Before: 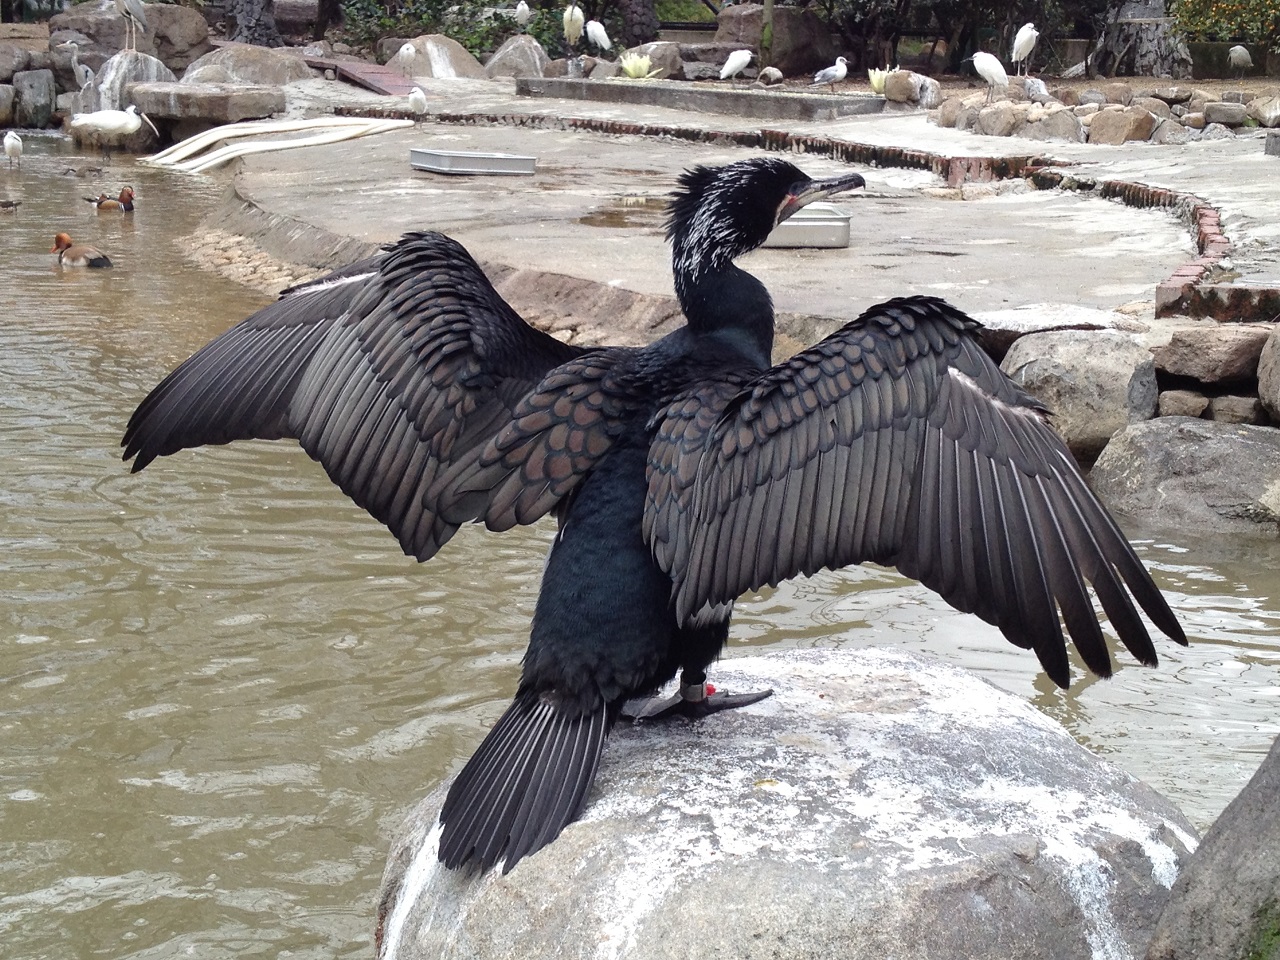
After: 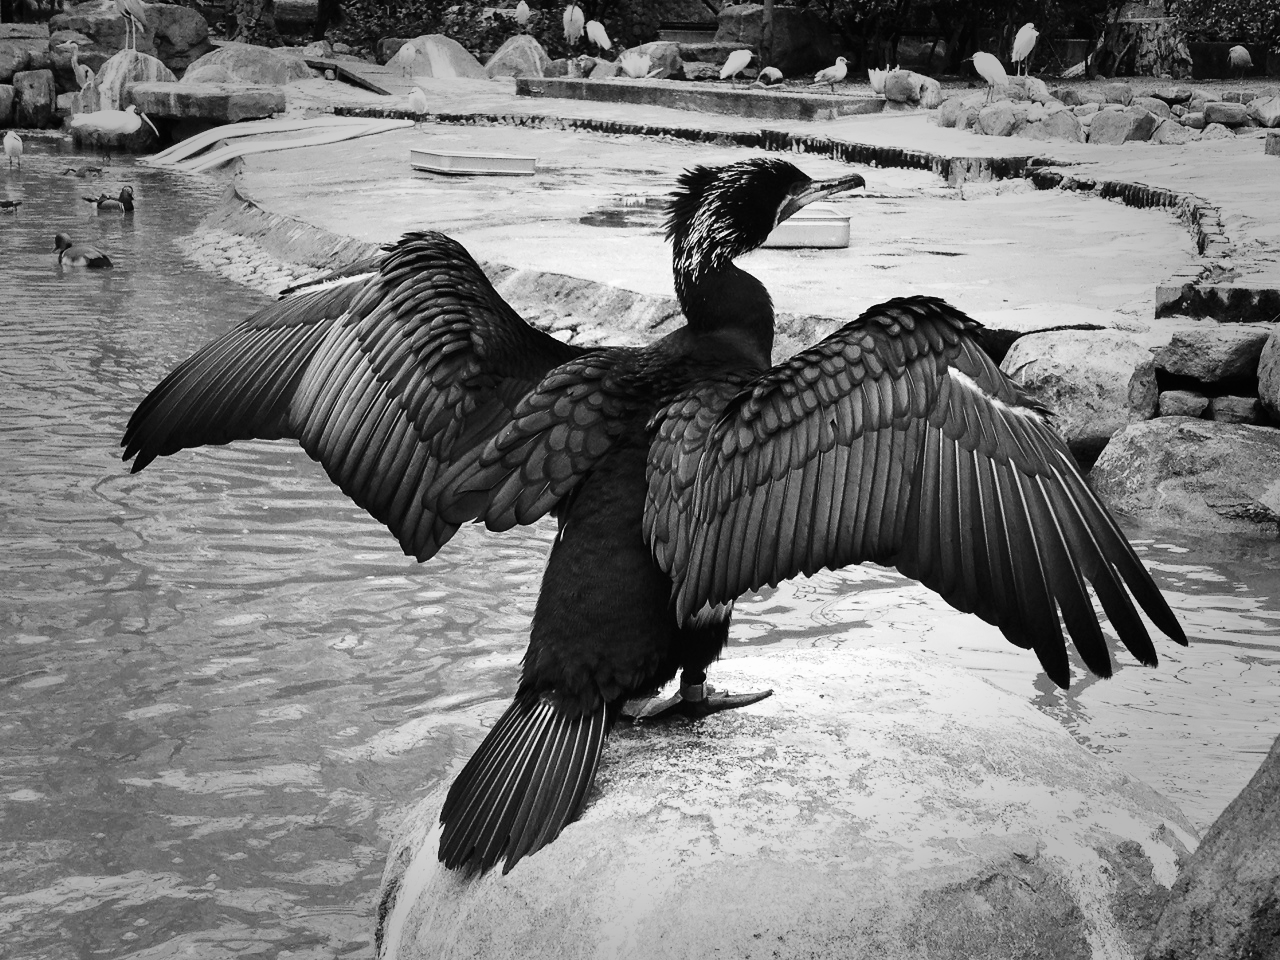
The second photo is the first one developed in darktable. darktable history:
vignetting: fall-off start 48.41%, automatic ratio true, width/height ratio 1.29, unbound false
color calibration: output gray [0.21, 0.42, 0.37, 0], gray › normalize channels true, illuminant same as pipeline (D50), adaptation XYZ, x 0.346, y 0.359, gamut compression 0
contrast brightness saturation: contrast 0.4, brightness 0.1, saturation 0.21
